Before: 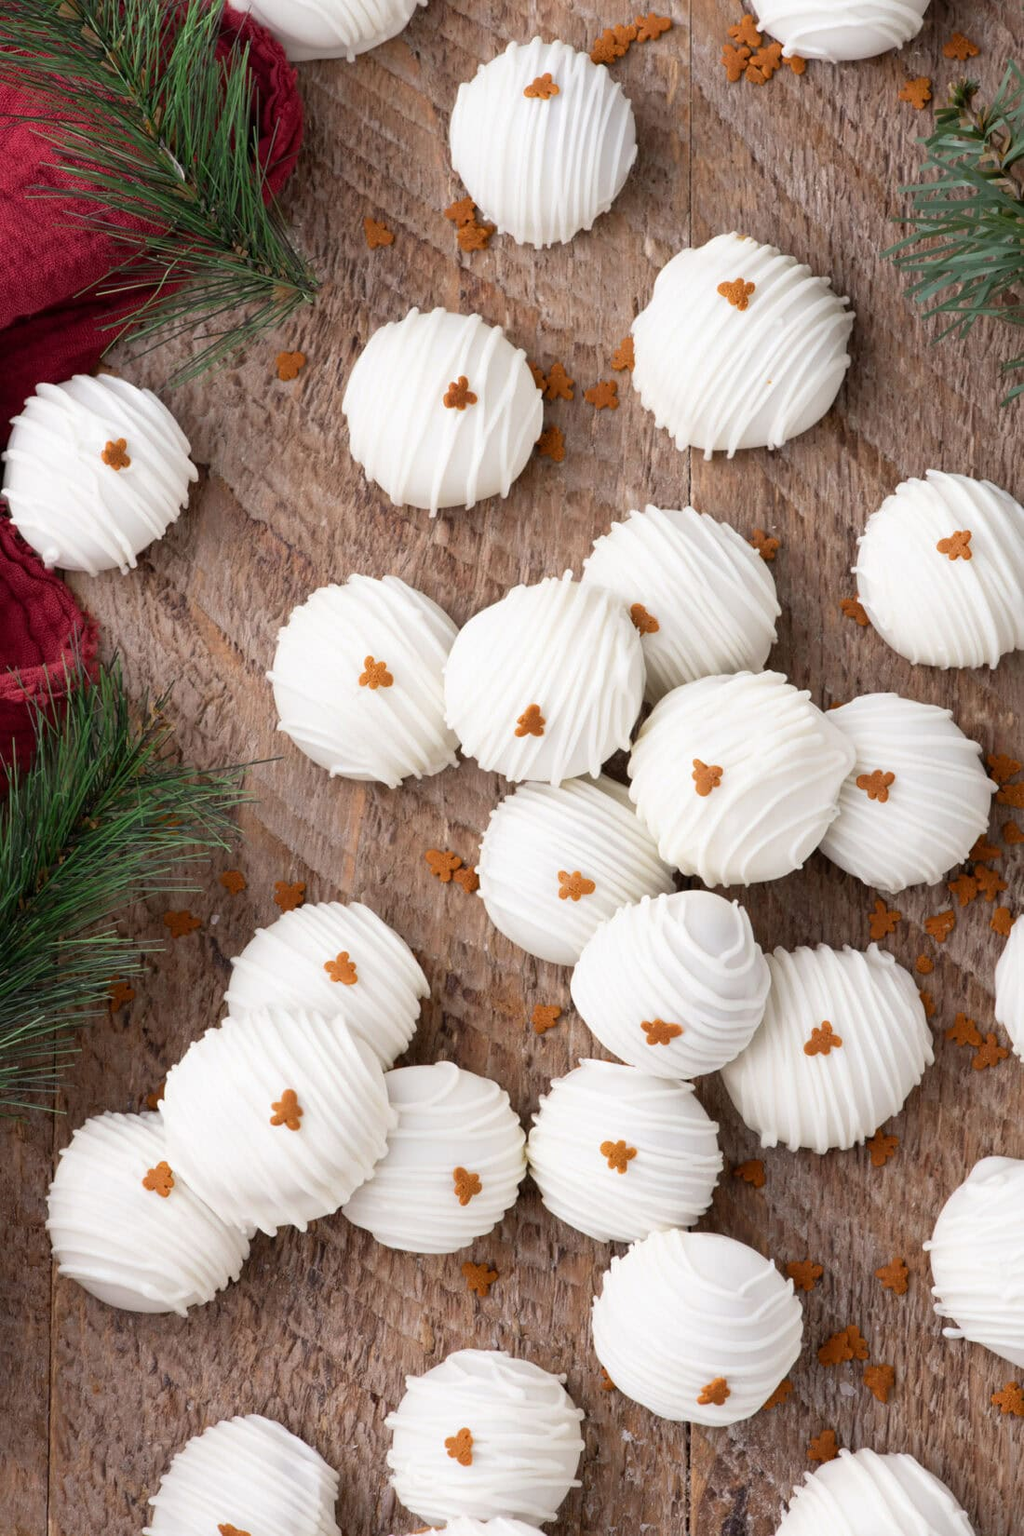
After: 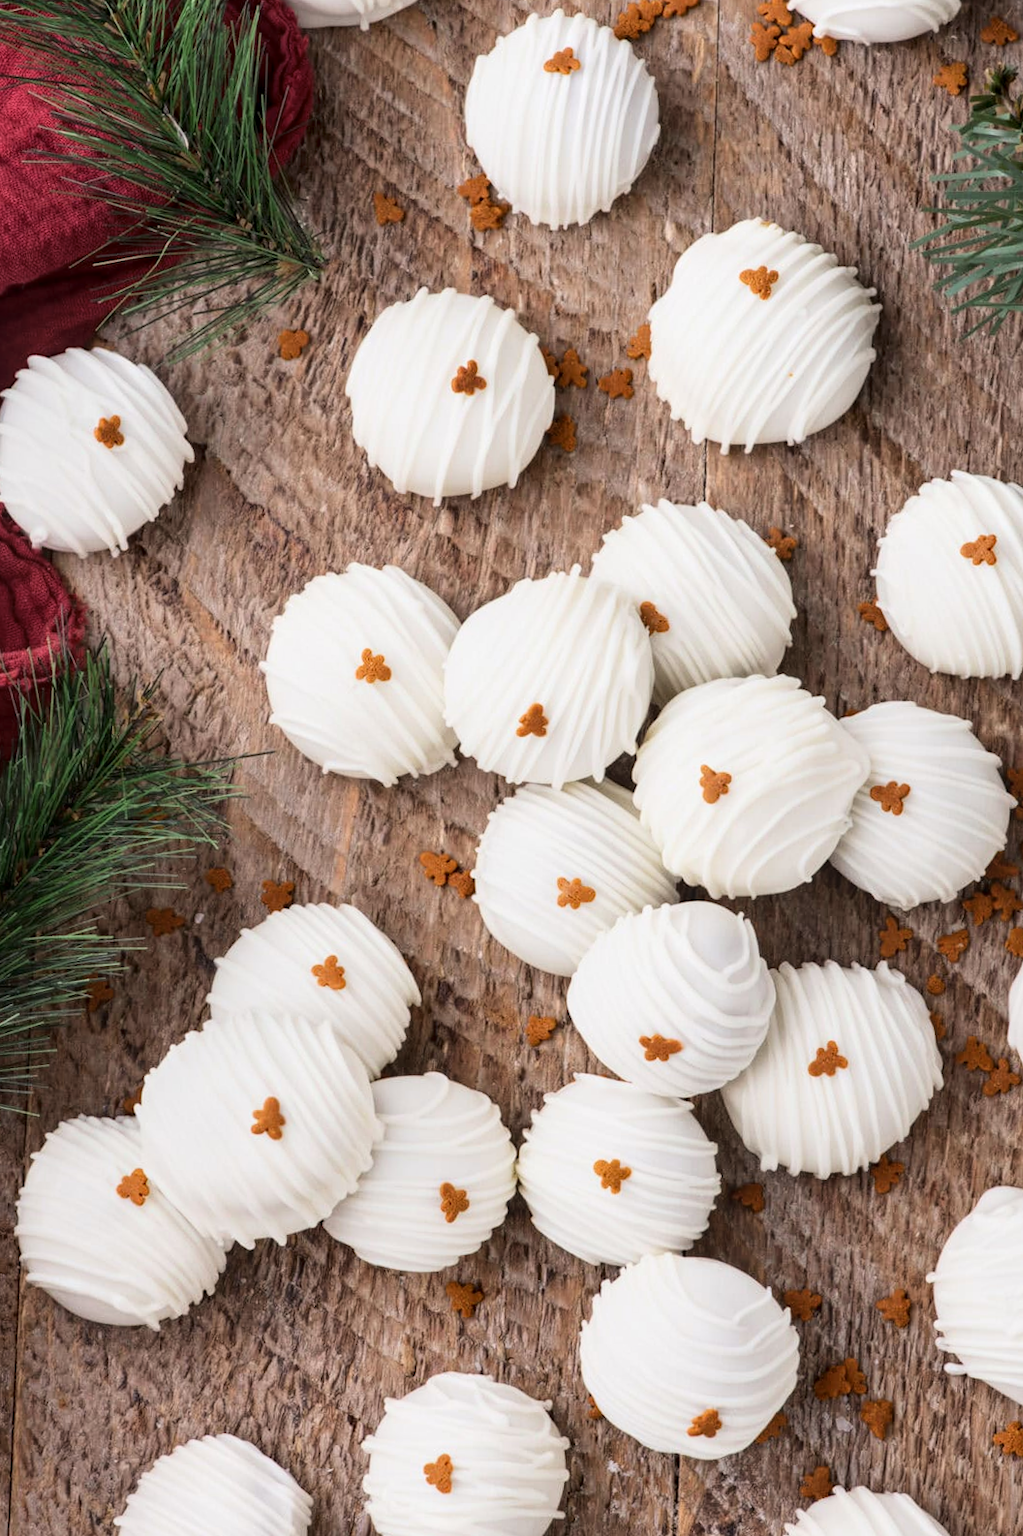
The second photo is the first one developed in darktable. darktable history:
tone curve: curves: ch0 [(0, 0.011) (0.139, 0.106) (0.295, 0.271) (0.499, 0.523) (0.739, 0.782) (0.857, 0.879) (1, 0.967)]; ch1 [(0, 0) (0.272, 0.249) (0.388, 0.385) (0.469, 0.456) (0.495, 0.497) (0.524, 0.518) (0.602, 0.623) (0.725, 0.779) (1, 1)]; ch2 [(0, 0) (0.125, 0.089) (0.353, 0.329) (0.443, 0.408) (0.502, 0.499) (0.548, 0.549) (0.608, 0.635) (1, 1)], color space Lab, linked channels, preserve colors none
local contrast: on, module defaults
crop and rotate: angle -1.54°
